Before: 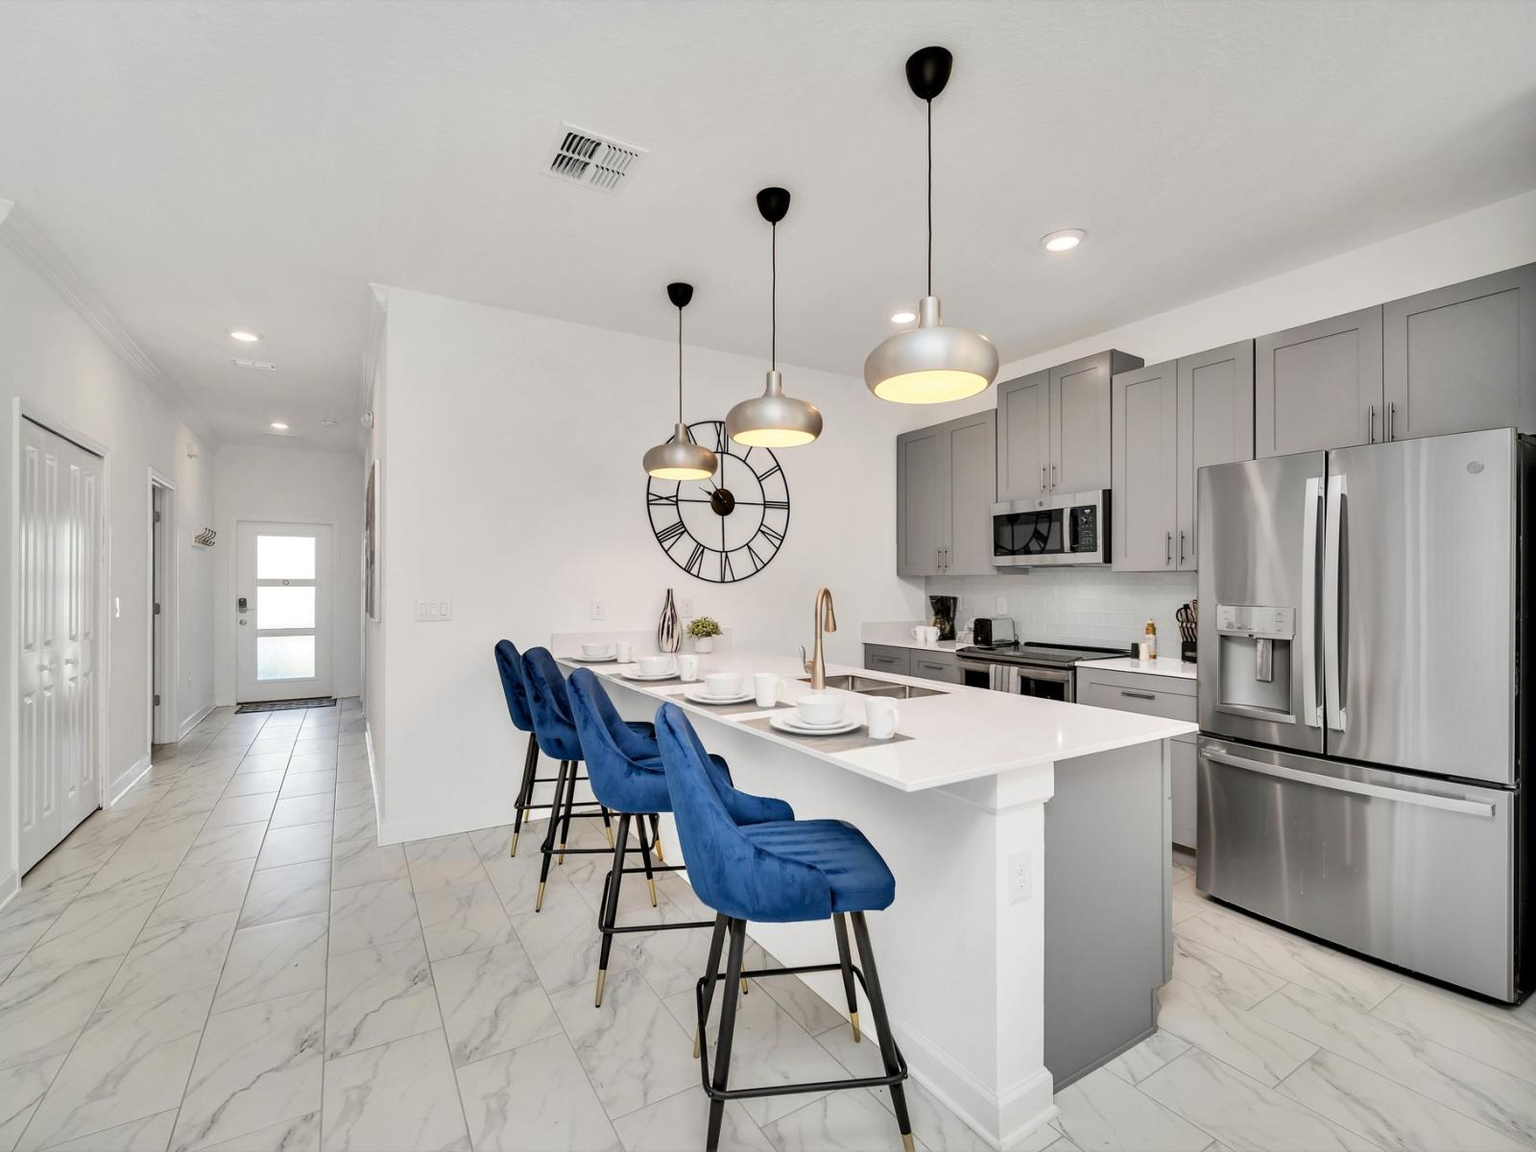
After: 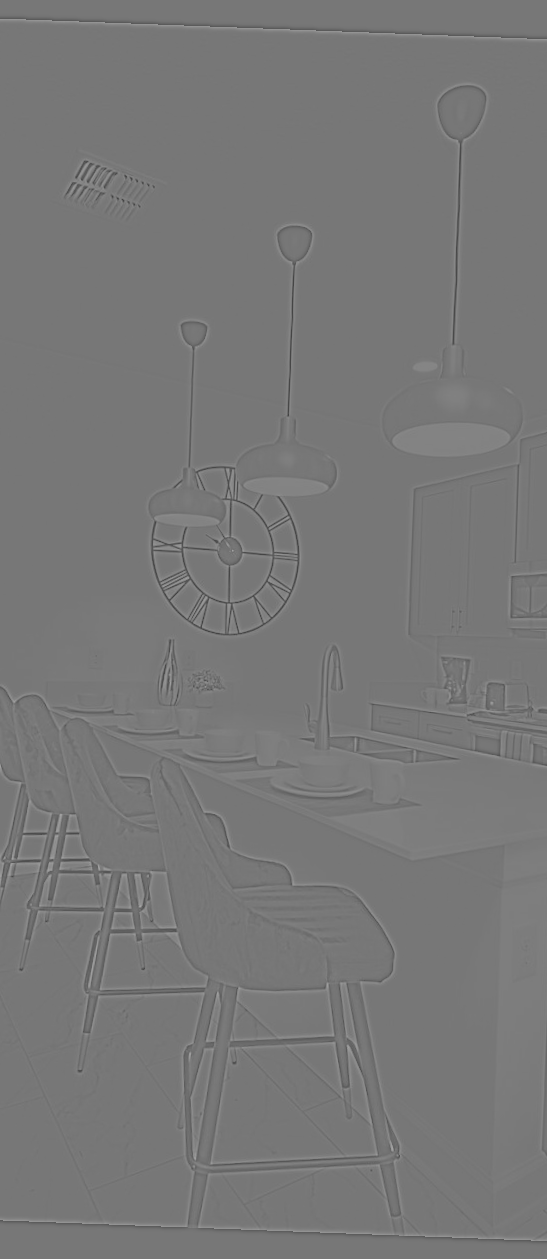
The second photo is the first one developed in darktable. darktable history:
velvia: strength 45%
exposure: black level correction 0, exposure 0.68 EV, compensate exposure bias true, compensate highlight preservation false
crop: left 33.36%, right 33.36%
highpass: sharpness 6%, contrast boost 7.63%
rotate and perspective: rotation 2.17°, automatic cropping off
